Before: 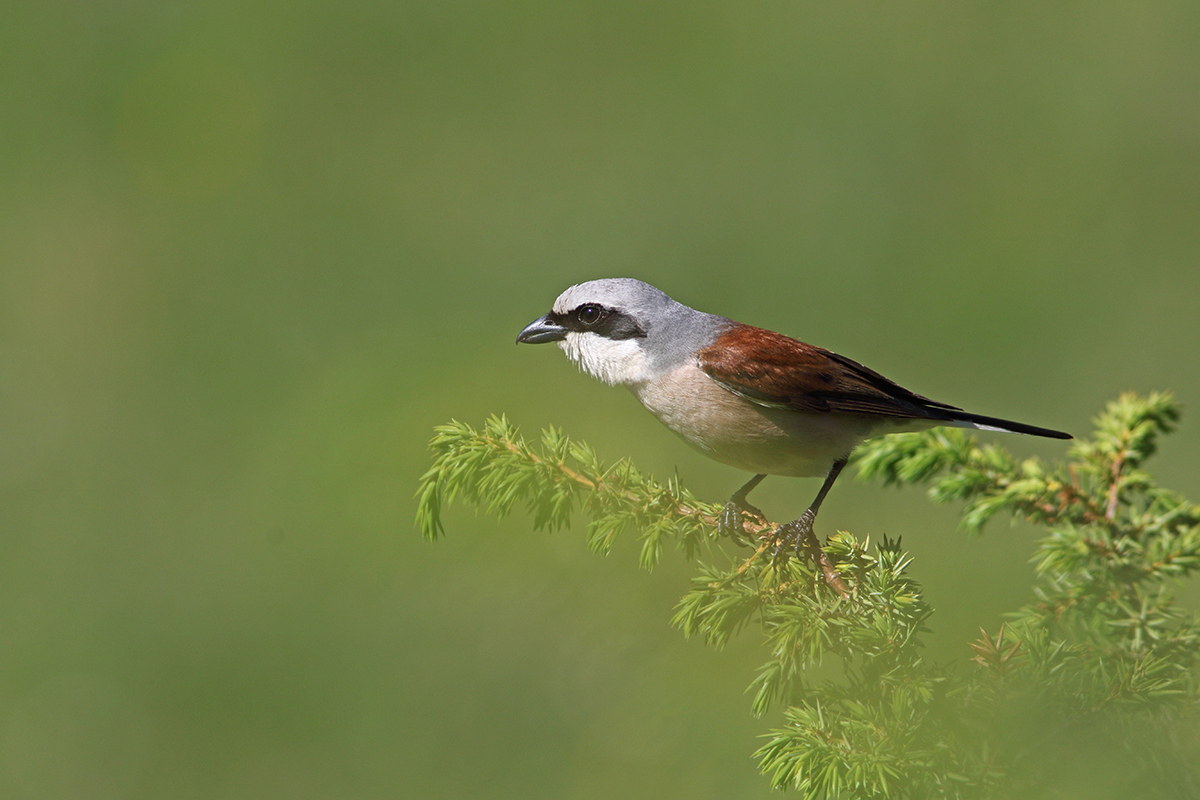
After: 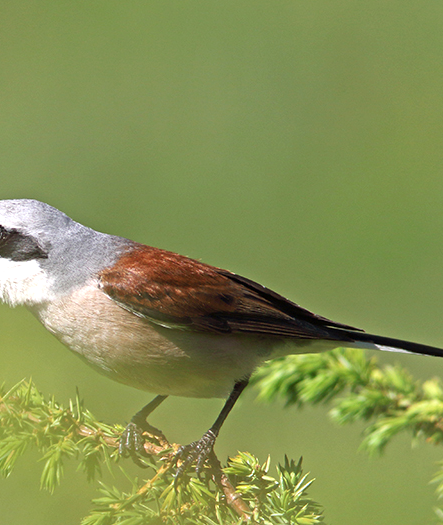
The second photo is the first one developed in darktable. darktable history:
crop and rotate: left 49.936%, top 10.094%, right 13.136%, bottom 24.256%
exposure: exposure -0.116 EV, compensate exposure bias true, compensate highlight preservation false
